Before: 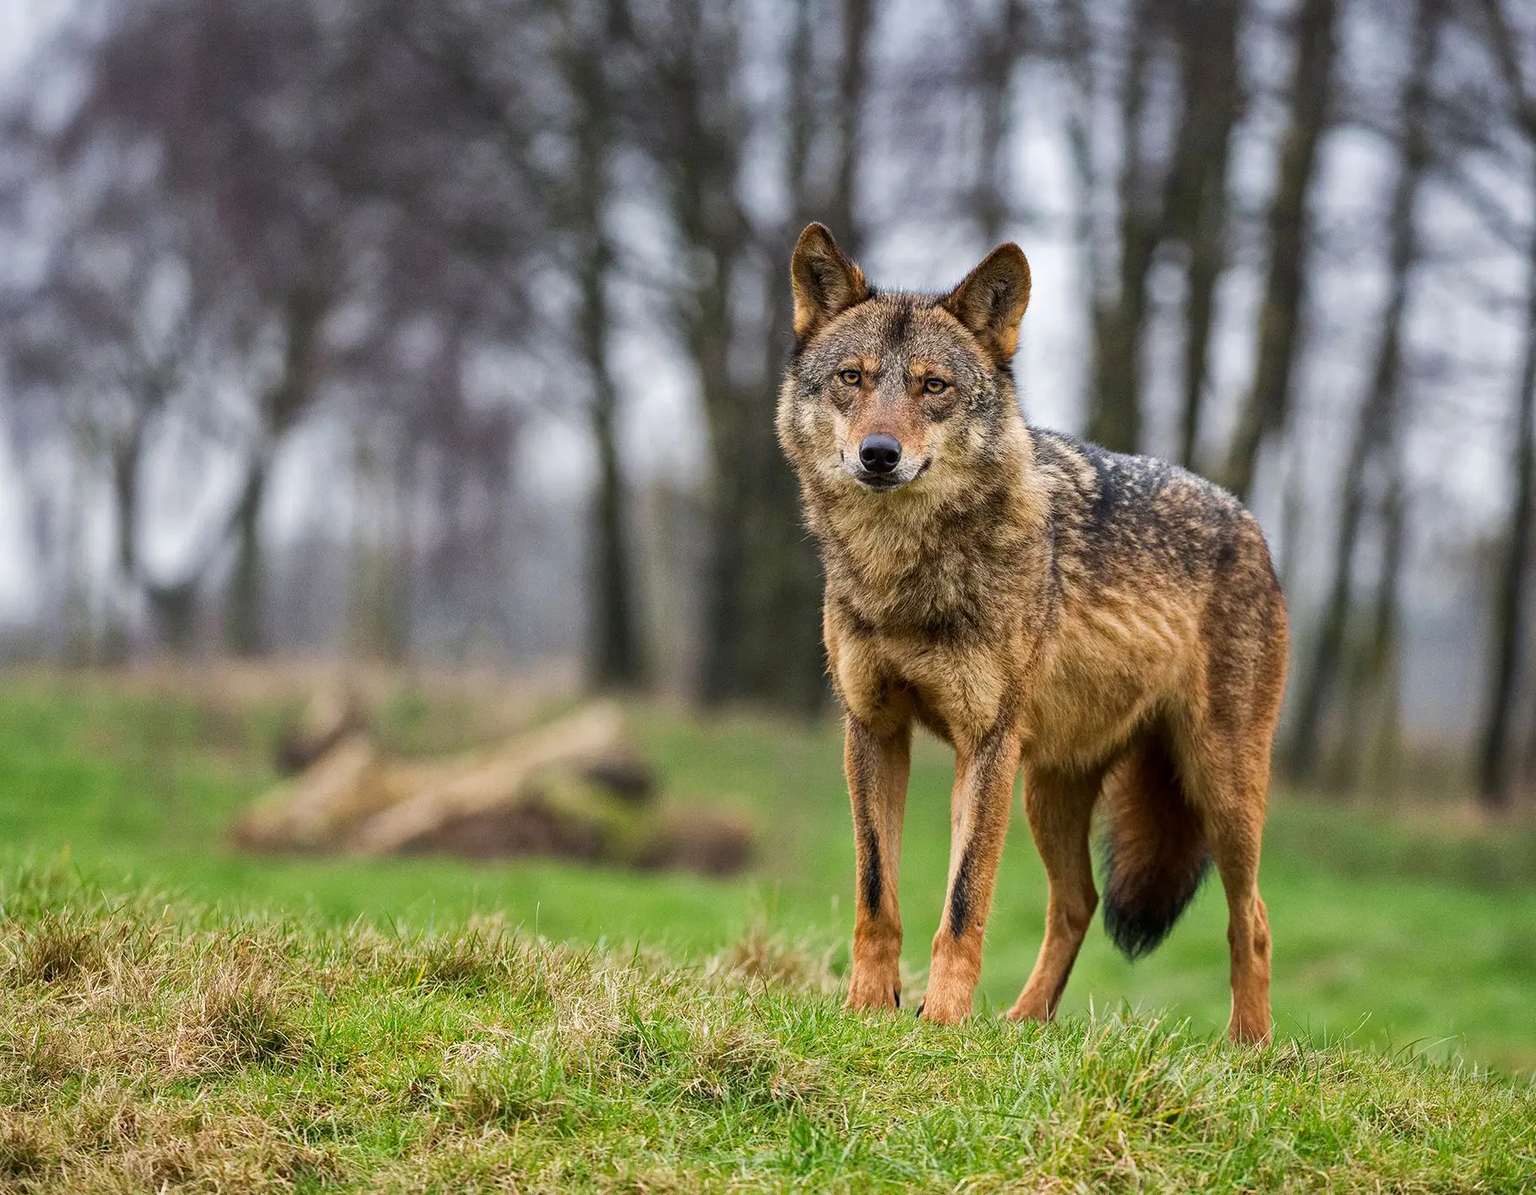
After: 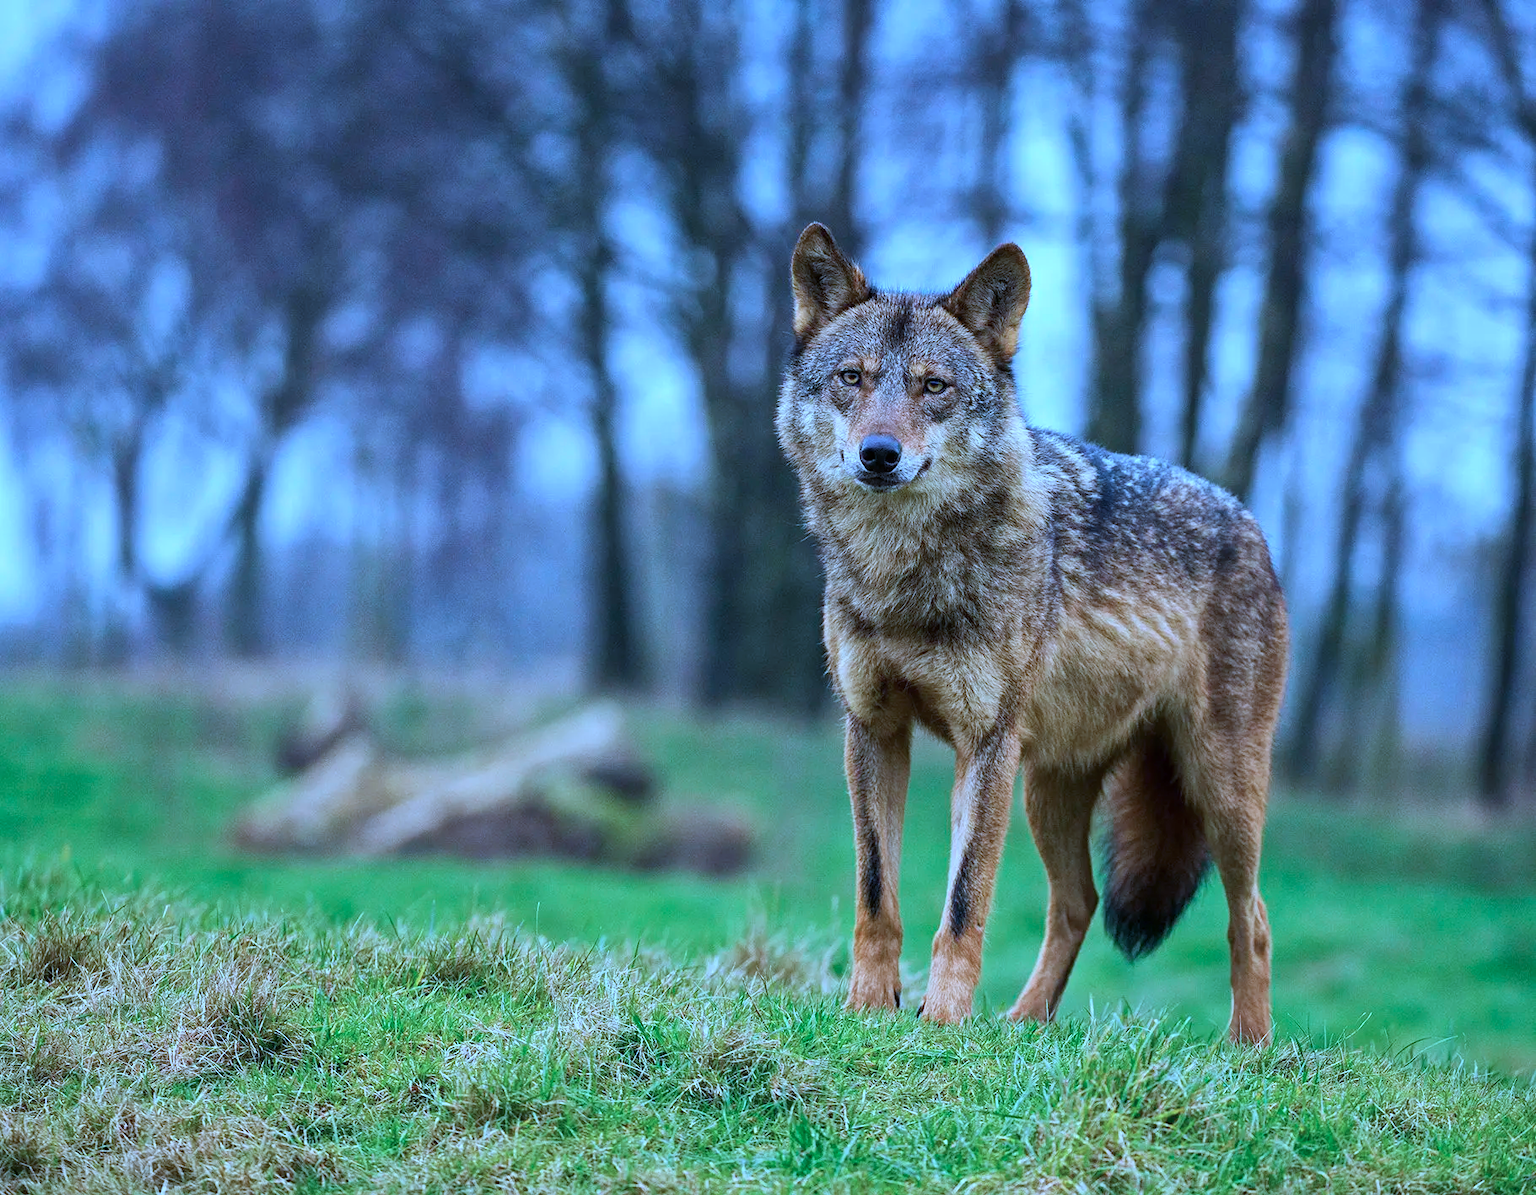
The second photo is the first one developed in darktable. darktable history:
color calibration: gray › normalize channels true, illuminant as shot in camera, x 0.444, y 0.412, temperature 2902.96 K, gamut compression 0.008
